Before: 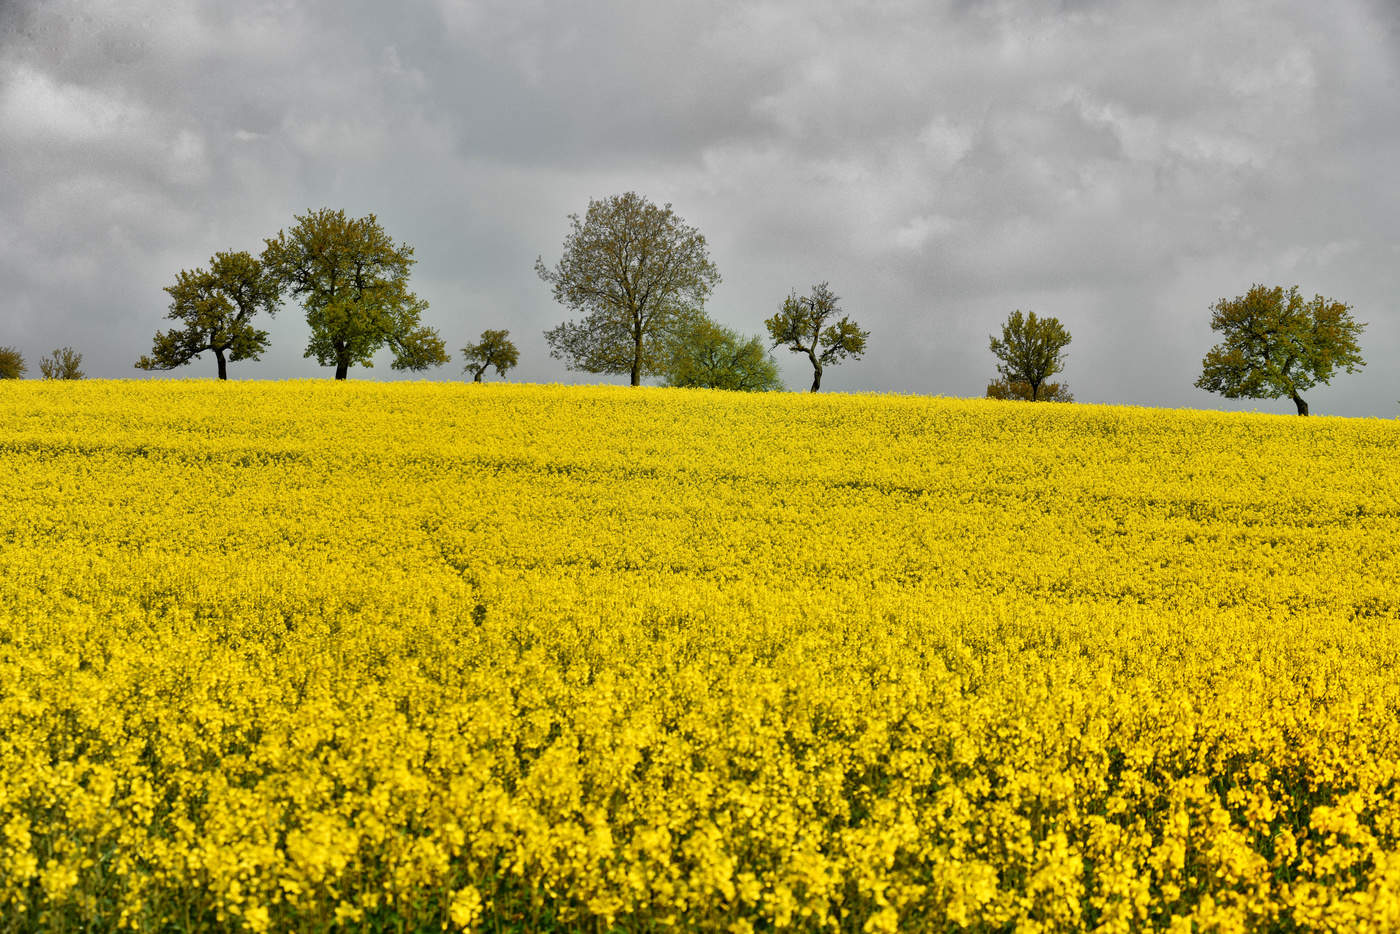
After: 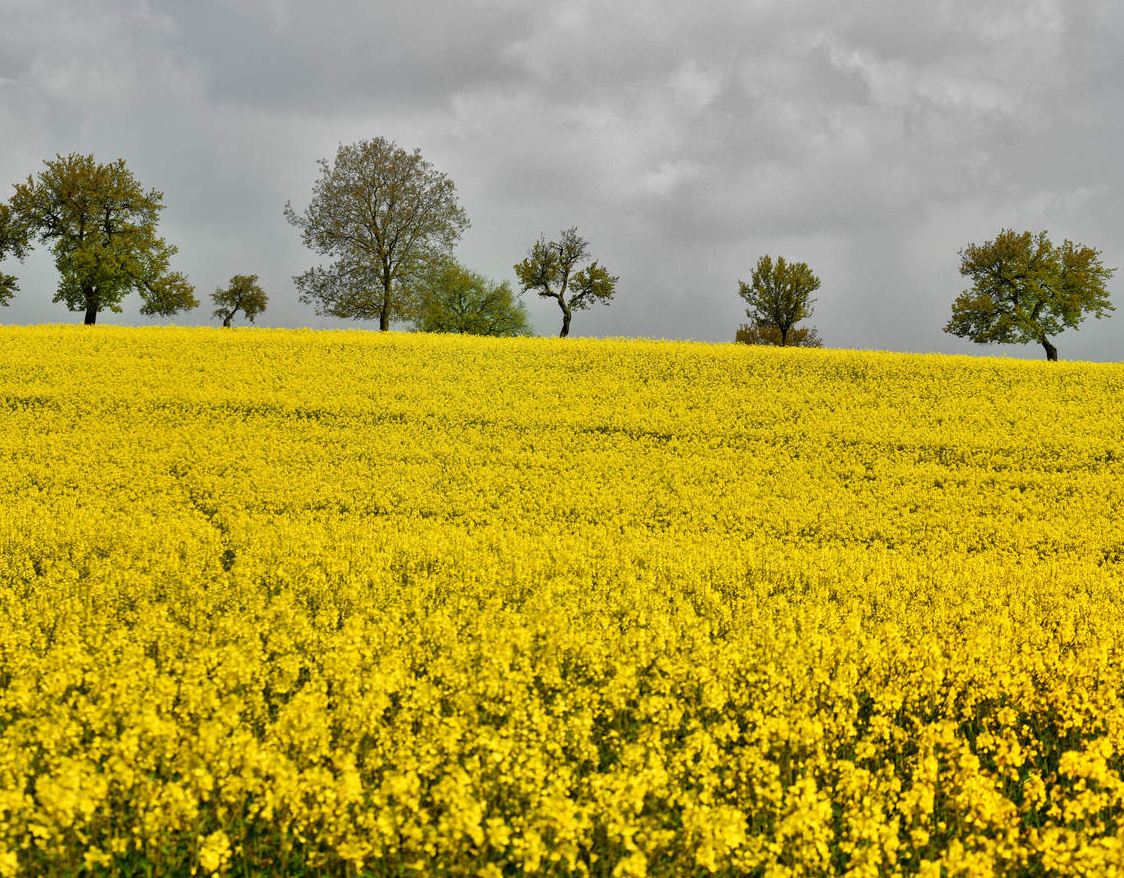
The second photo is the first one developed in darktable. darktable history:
crop and rotate: left 18.021%, top 5.945%, right 1.691%
